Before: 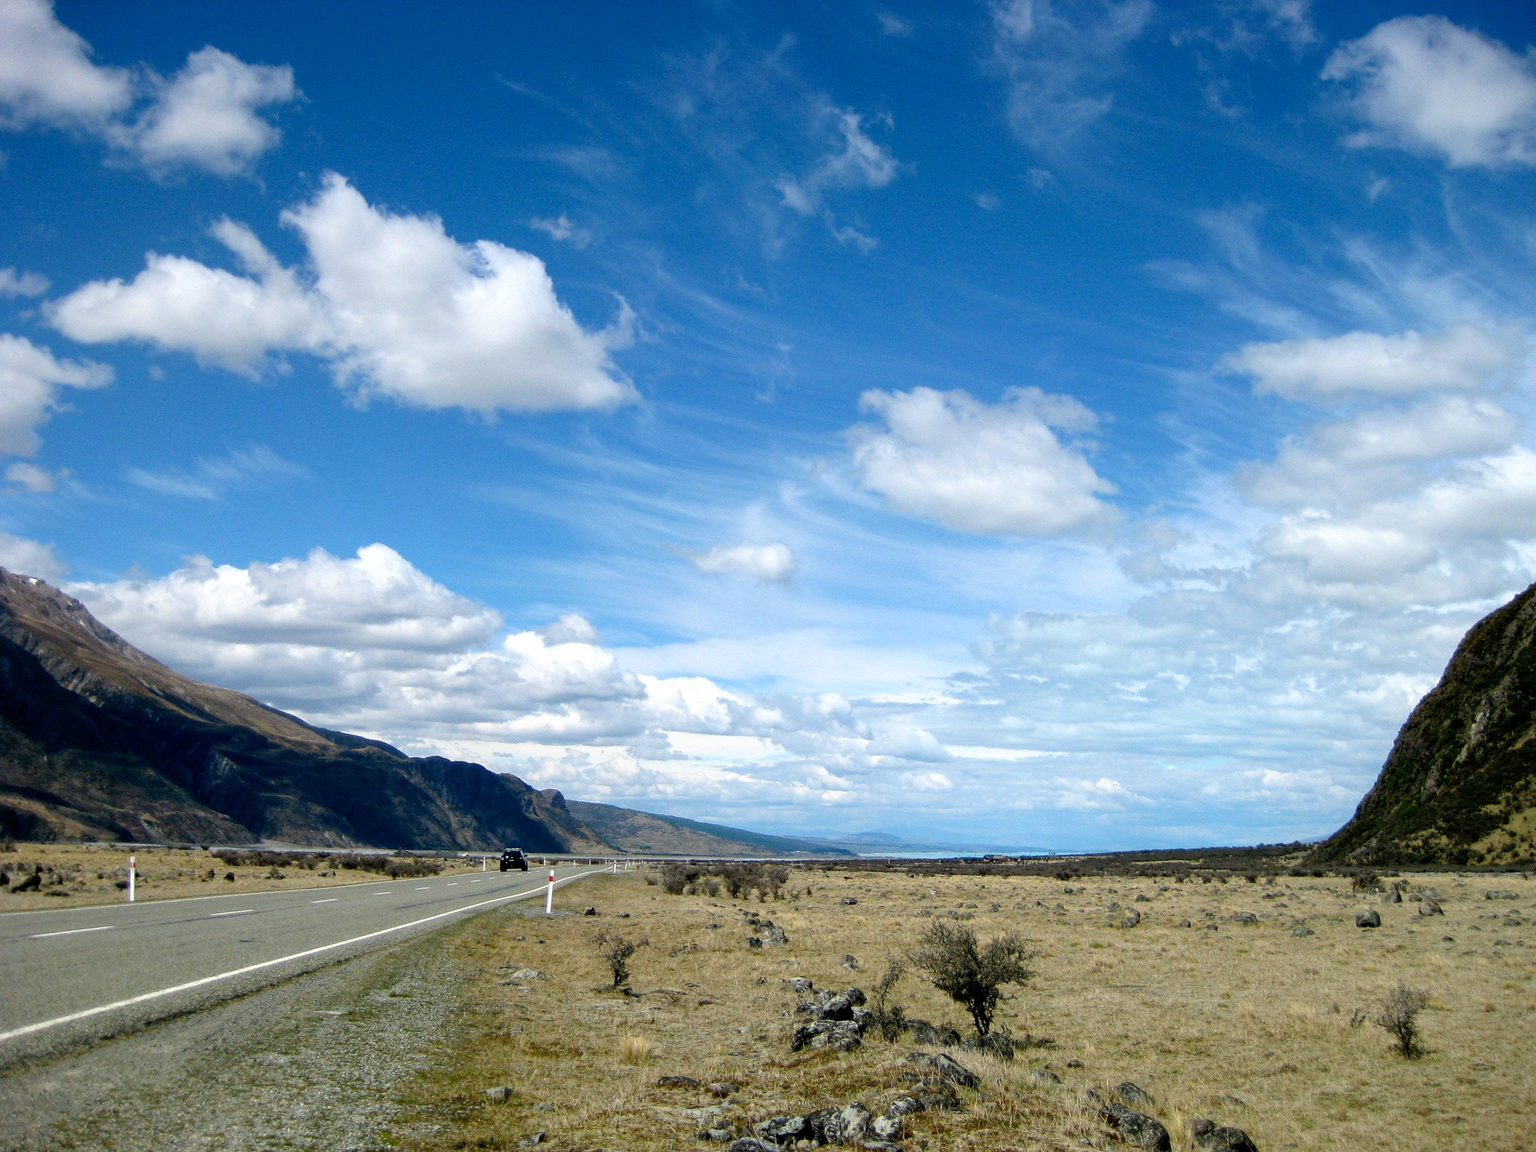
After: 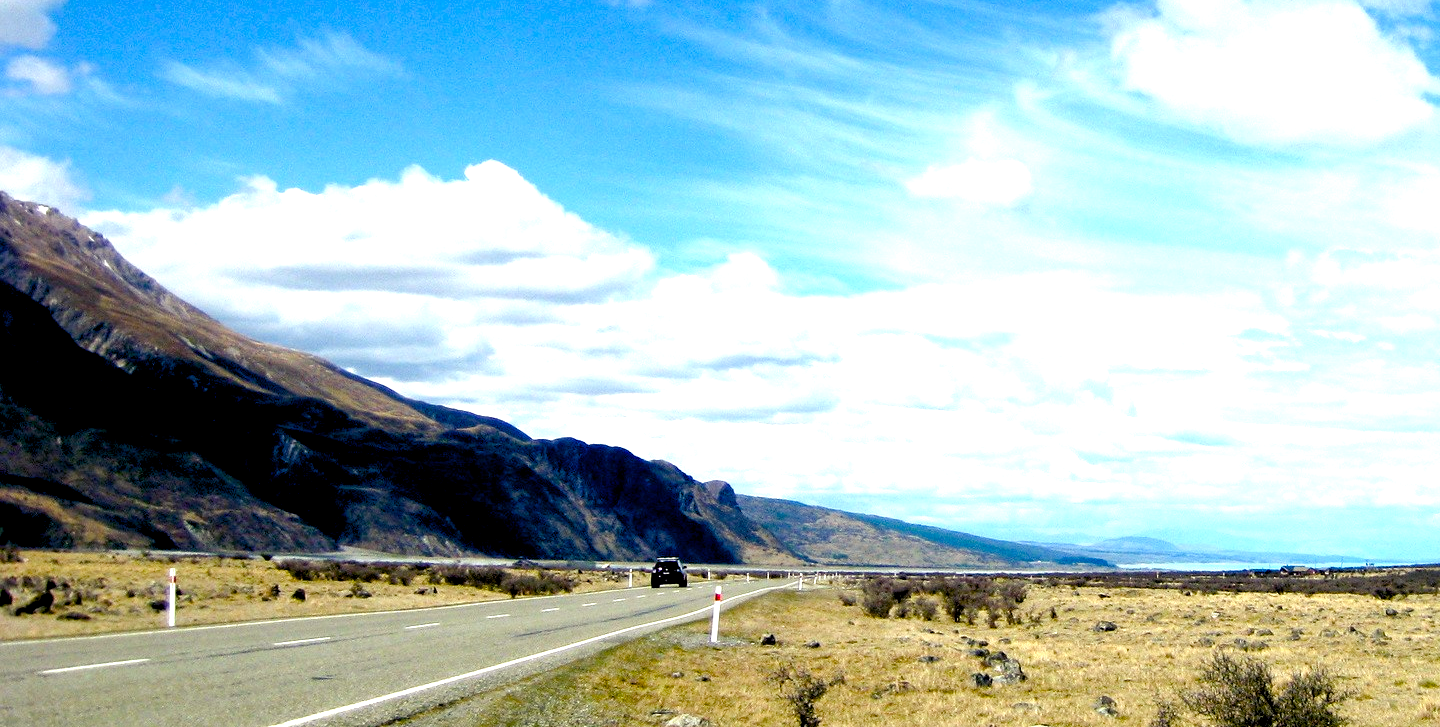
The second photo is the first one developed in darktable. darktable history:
exposure: black level correction 0.001, exposure 0.5 EV, compensate exposure bias true, compensate highlight preservation false
crop: top 36.498%, right 27.964%, bottom 14.995%
color balance rgb: shadows lift › luminance -21.66%, shadows lift › chroma 6.57%, shadows lift › hue 270°, power › chroma 0.68%, power › hue 60°, highlights gain › luminance 6.08%, highlights gain › chroma 1.33%, highlights gain › hue 90°, global offset › luminance -0.87%, perceptual saturation grading › global saturation 26.86%, perceptual saturation grading › highlights -28.39%, perceptual saturation grading › mid-tones 15.22%, perceptual saturation grading › shadows 33.98%, perceptual brilliance grading › highlights 10%, perceptual brilliance grading › mid-tones 5%
